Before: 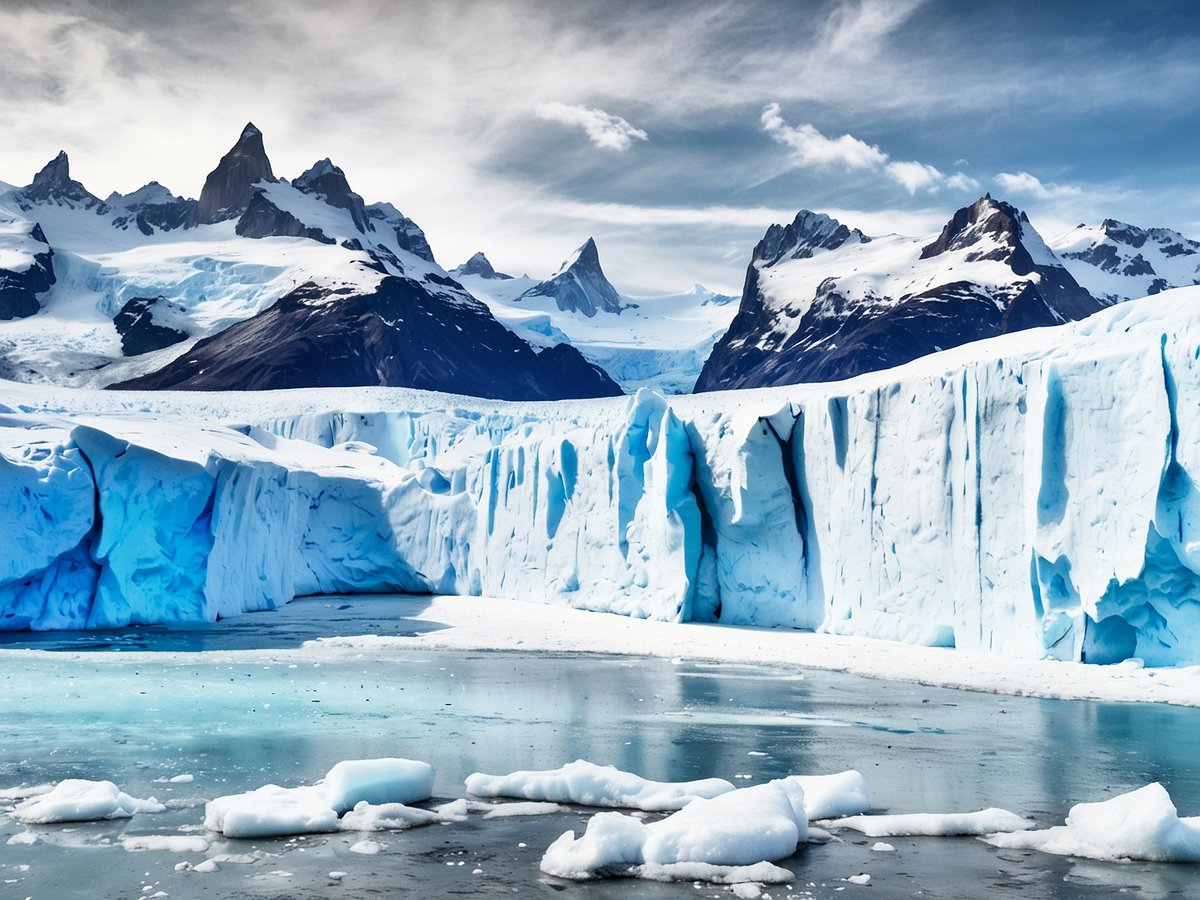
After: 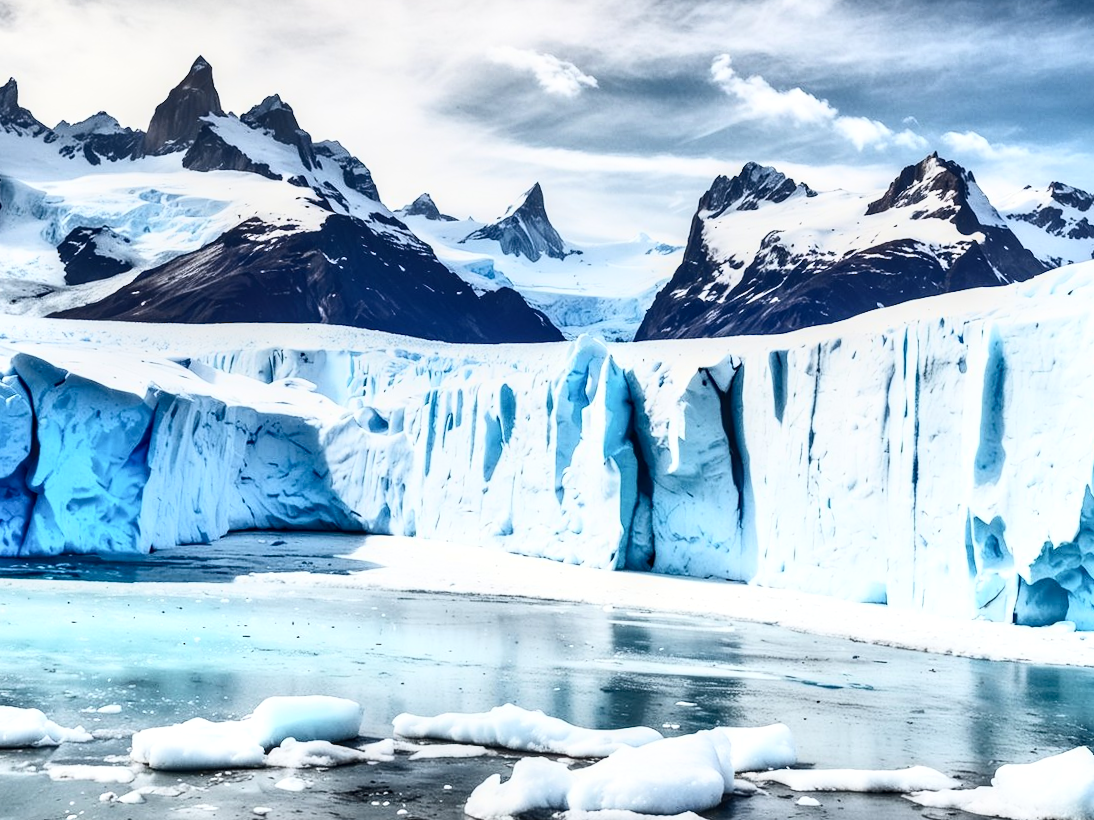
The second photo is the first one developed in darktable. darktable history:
contrast brightness saturation: contrast 0.39, brightness 0.1
local contrast: on, module defaults
crop and rotate: angle -1.96°, left 3.097%, top 4.154%, right 1.586%, bottom 0.529%
